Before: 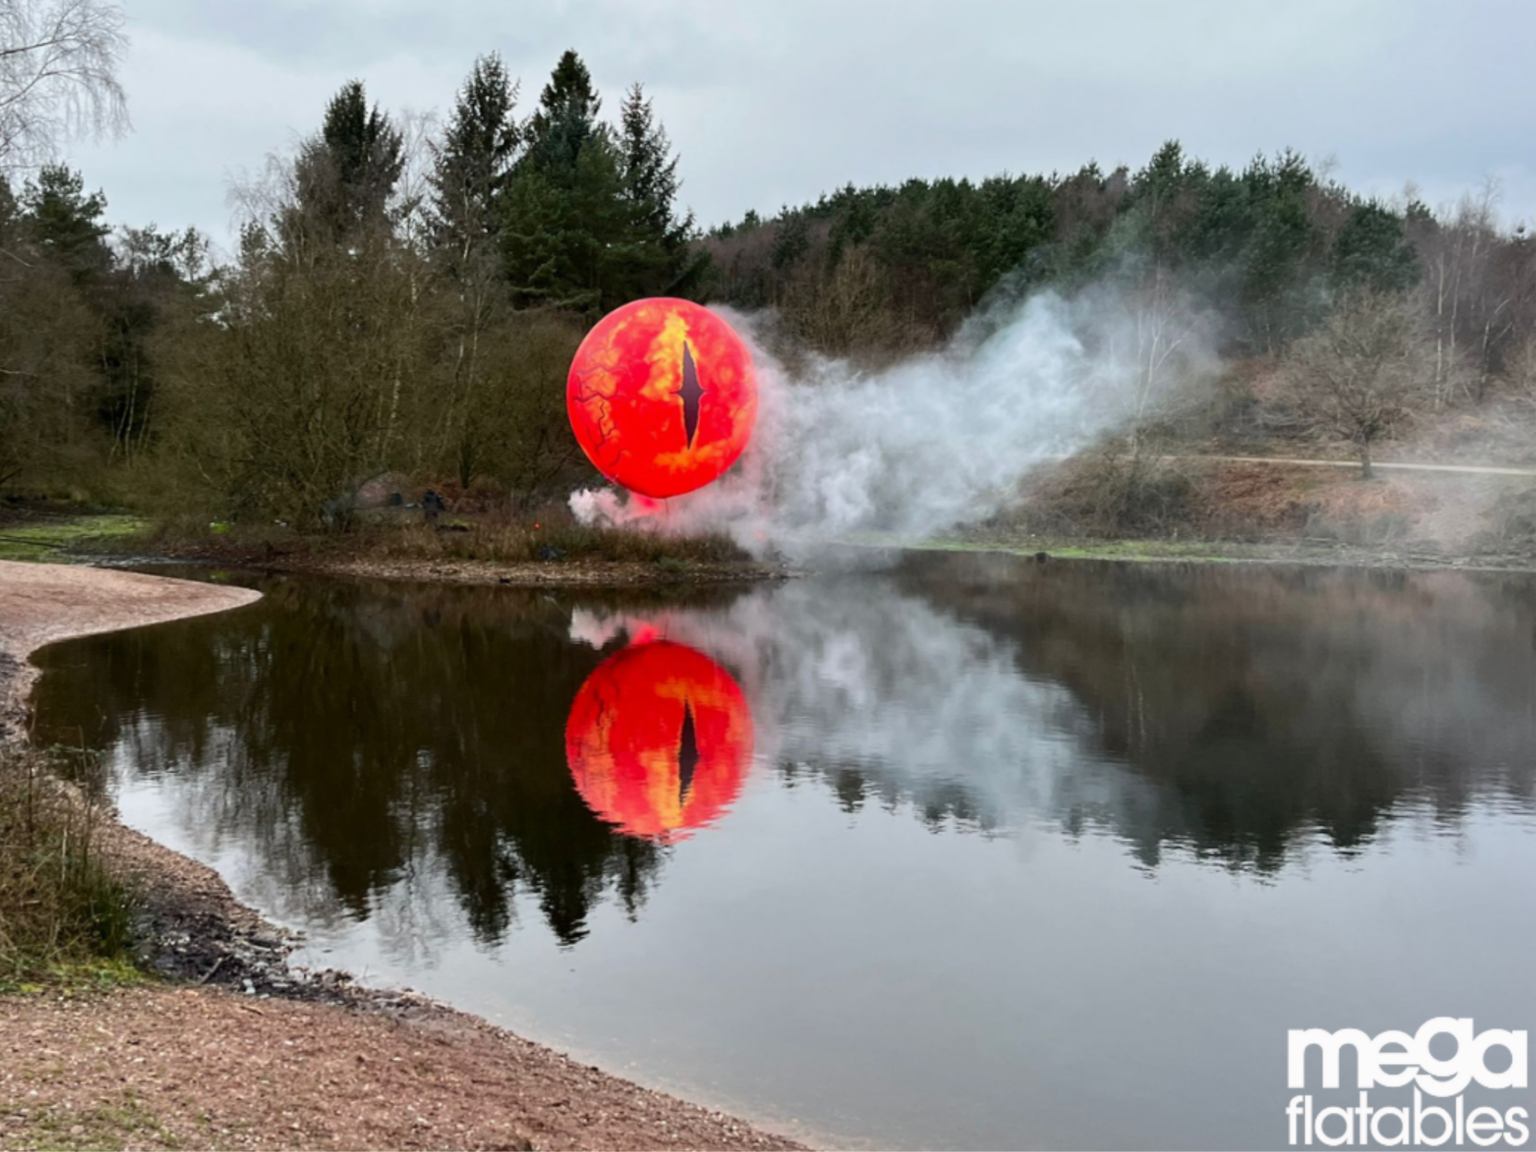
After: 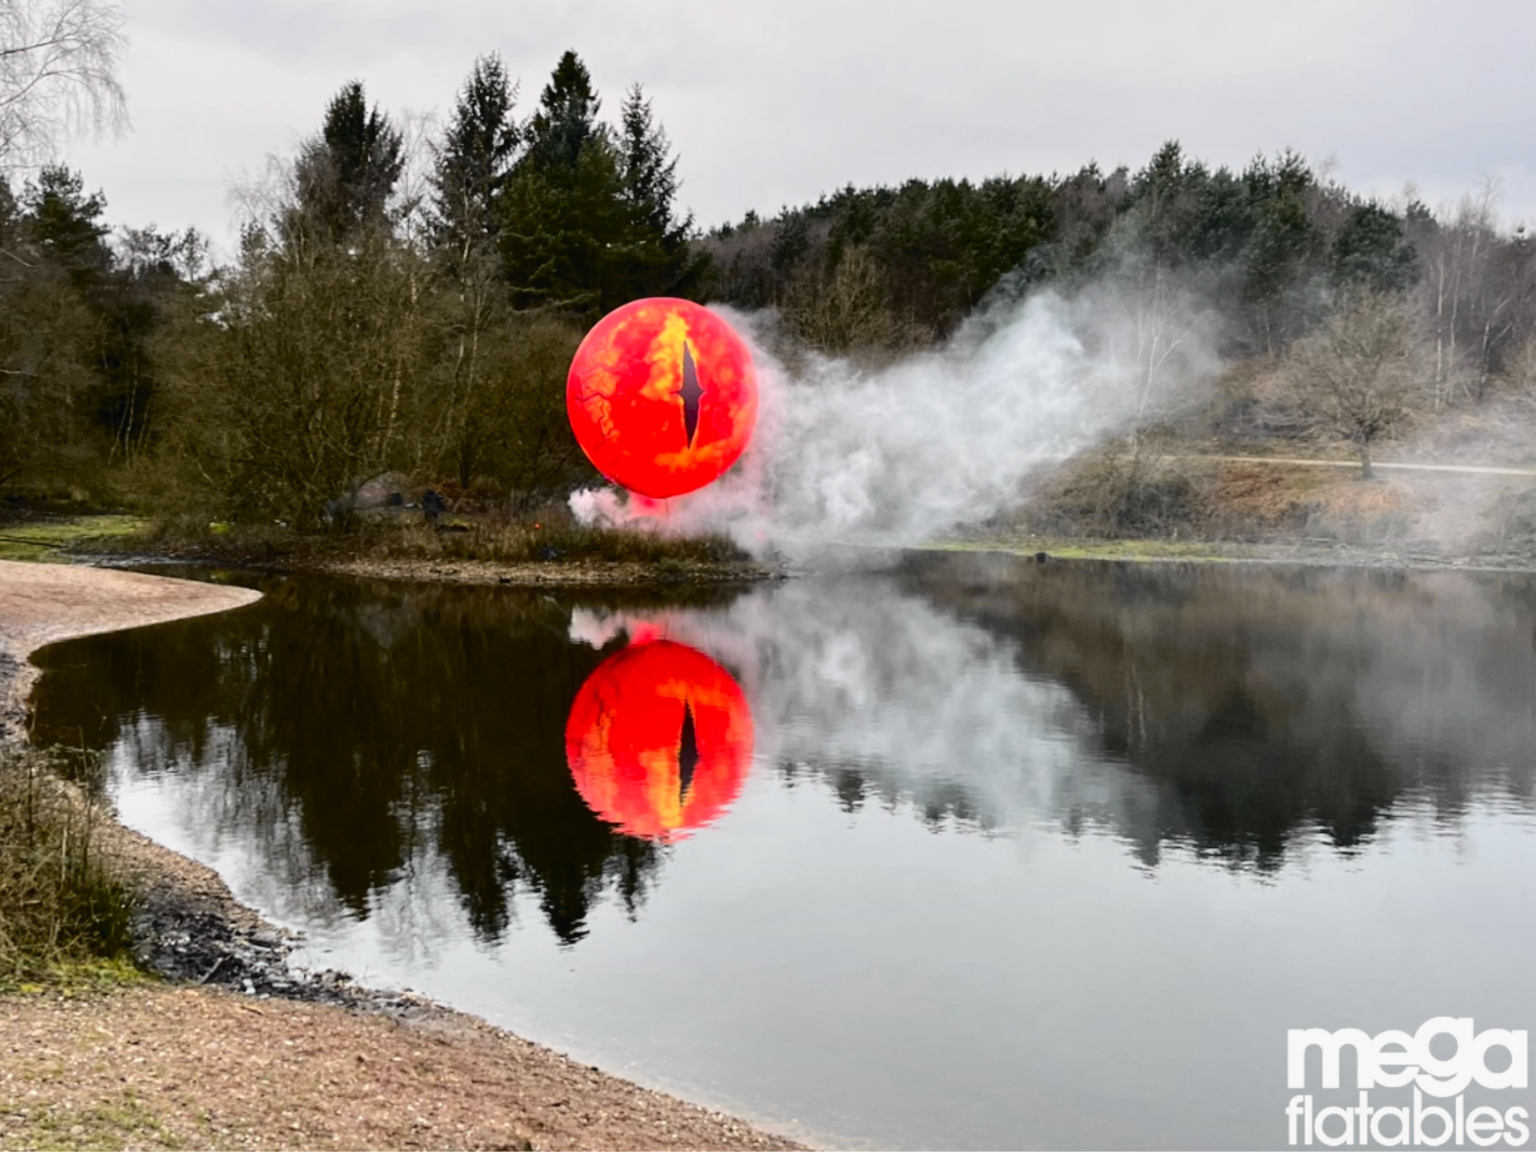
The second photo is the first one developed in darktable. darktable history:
tone curve: curves: ch0 [(0, 0.013) (0.129, 0.1) (0.327, 0.382) (0.489, 0.573) (0.66, 0.748) (0.858, 0.926) (1, 0.977)]; ch1 [(0, 0) (0.353, 0.344) (0.45, 0.46) (0.498, 0.498) (0.521, 0.512) (0.563, 0.559) (0.592, 0.585) (0.647, 0.68) (1, 1)]; ch2 [(0, 0) (0.333, 0.346) (0.375, 0.375) (0.427, 0.44) (0.476, 0.492) (0.511, 0.508) (0.528, 0.533) (0.579, 0.61) (0.612, 0.644) (0.66, 0.715) (1, 1)], color space Lab, independent channels, preserve colors none
graduated density: density 0.38 EV, hardness 21%, rotation -6.11°, saturation 32%
